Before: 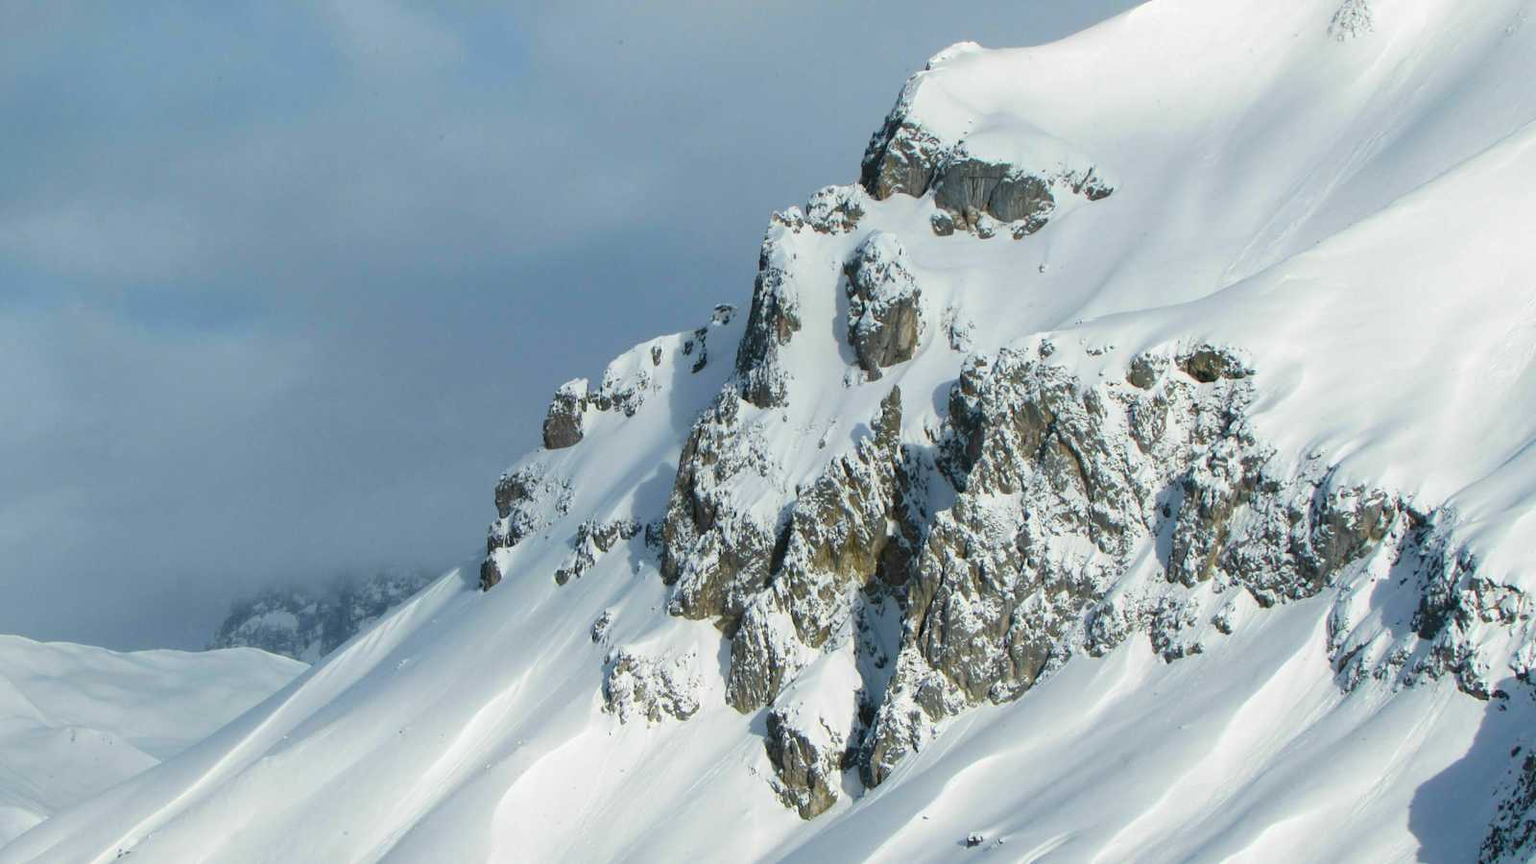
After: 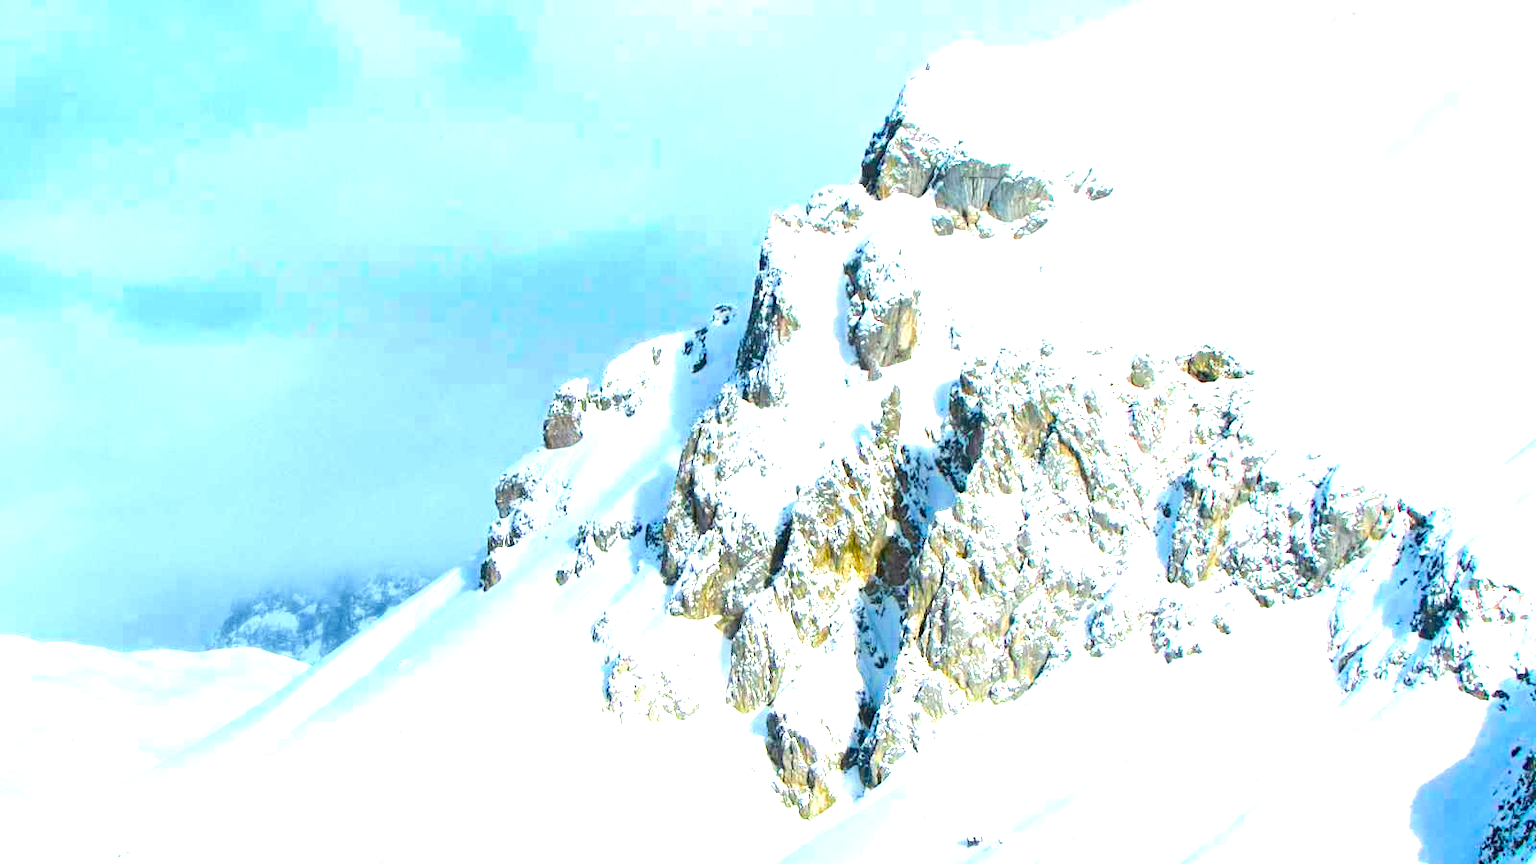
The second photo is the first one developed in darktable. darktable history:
color balance rgb: shadows lift › chroma 3.292%, shadows lift › hue 279.94°, power › hue 329.89°, linear chroma grading › global chroma 15.157%, perceptual saturation grading › global saturation 30.76%, perceptual brilliance grading › highlights 19.373%, perceptual brilliance grading › mid-tones 20.733%, perceptual brilliance grading › shadows -19.873%, global vibrance -0.79%, saturation formula JzAzBz (2021)
exposure: black level correction 0.001, exposure 1.844 EV, compensate highlight preservation false
tone equalizer: -8 EV -0.001 EV, -7 EV 0.004 EV, -6 EV -0.044 EV, -5 EV 0.013 EV, -4 EV -0.013 EV, -3 EV 0.004 EV, -2 EV -0.083 EV, -1 EV -0.286 EV, +0 EV -0.587 EV, edges refinement/feathering 500, mask exposure compensation -1.57 EV, preserve details no
